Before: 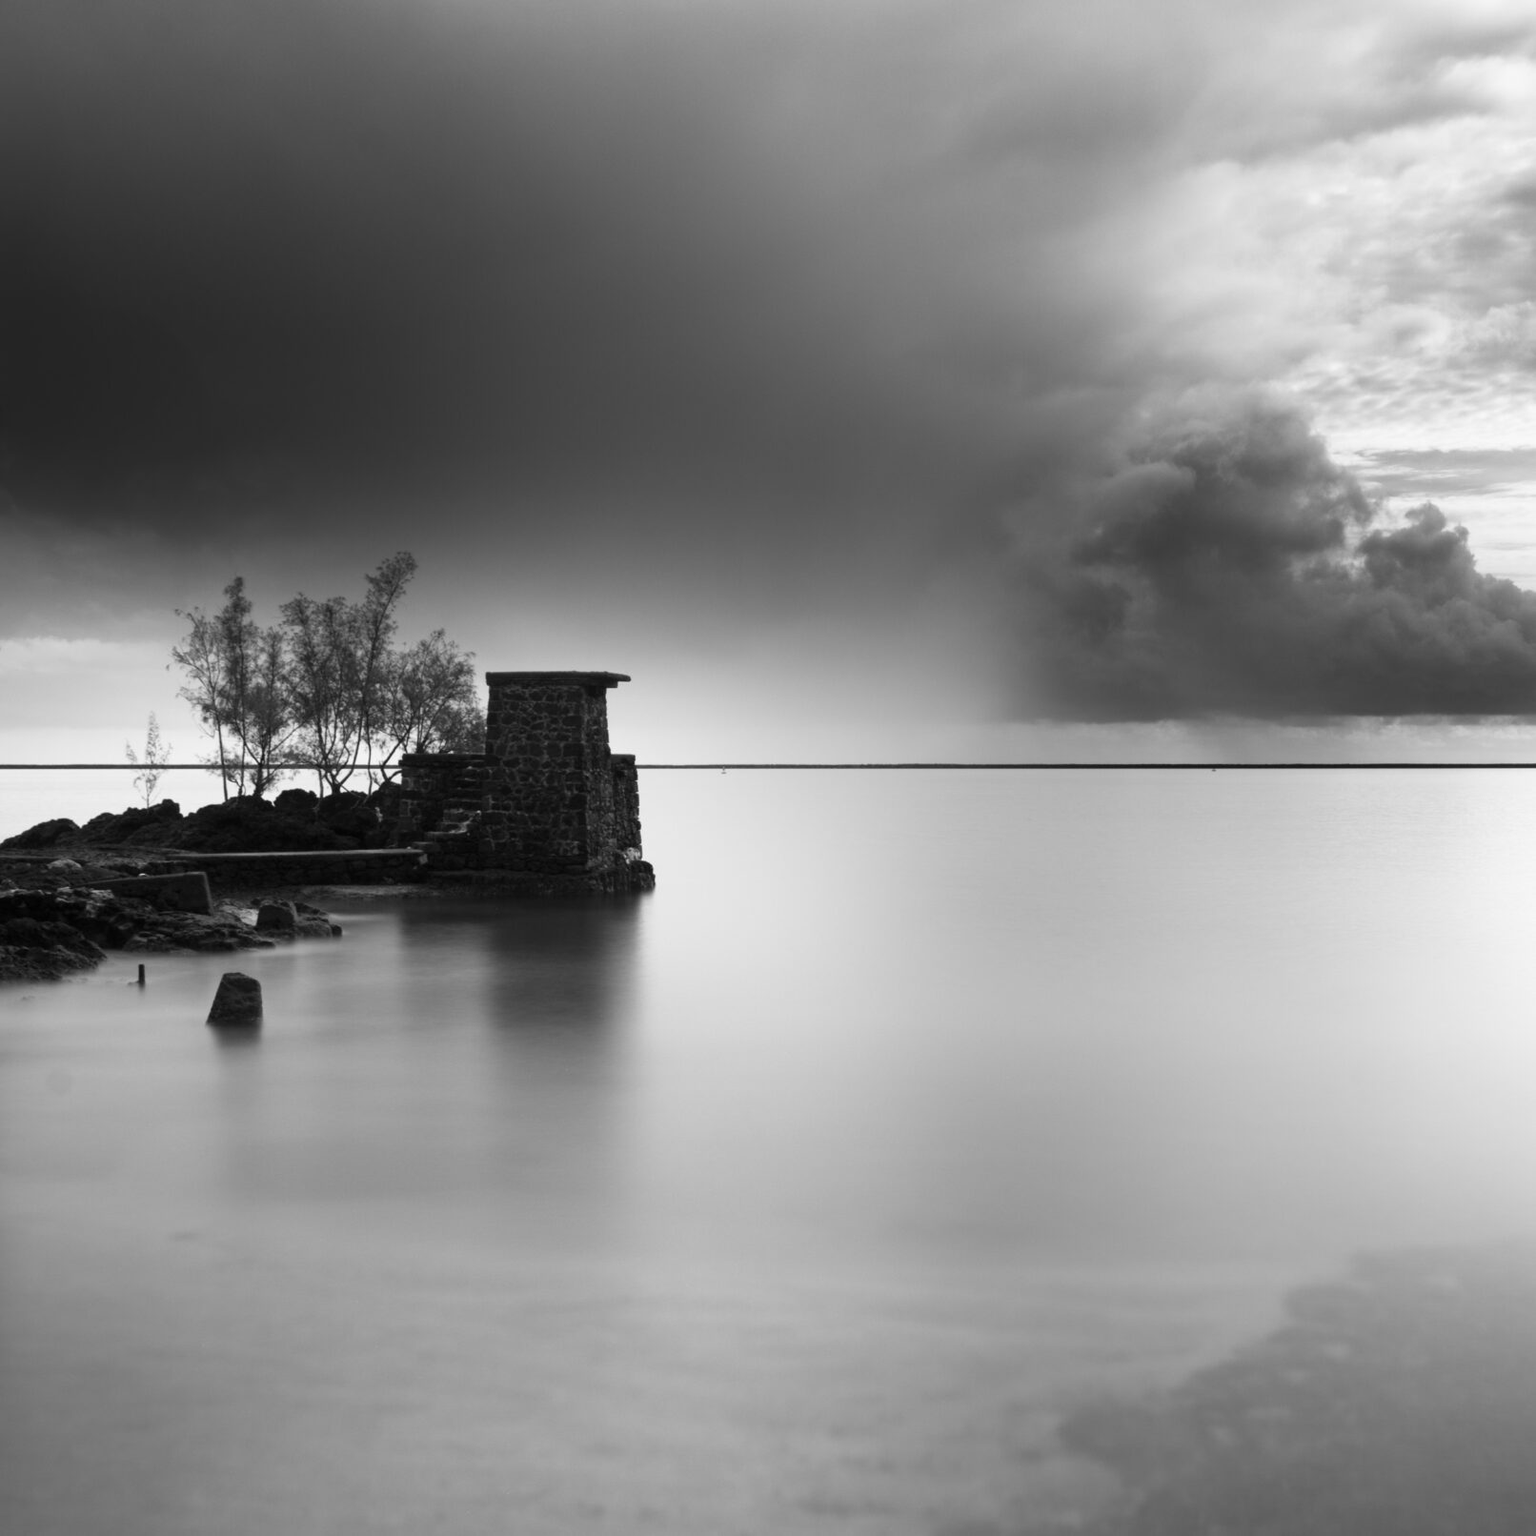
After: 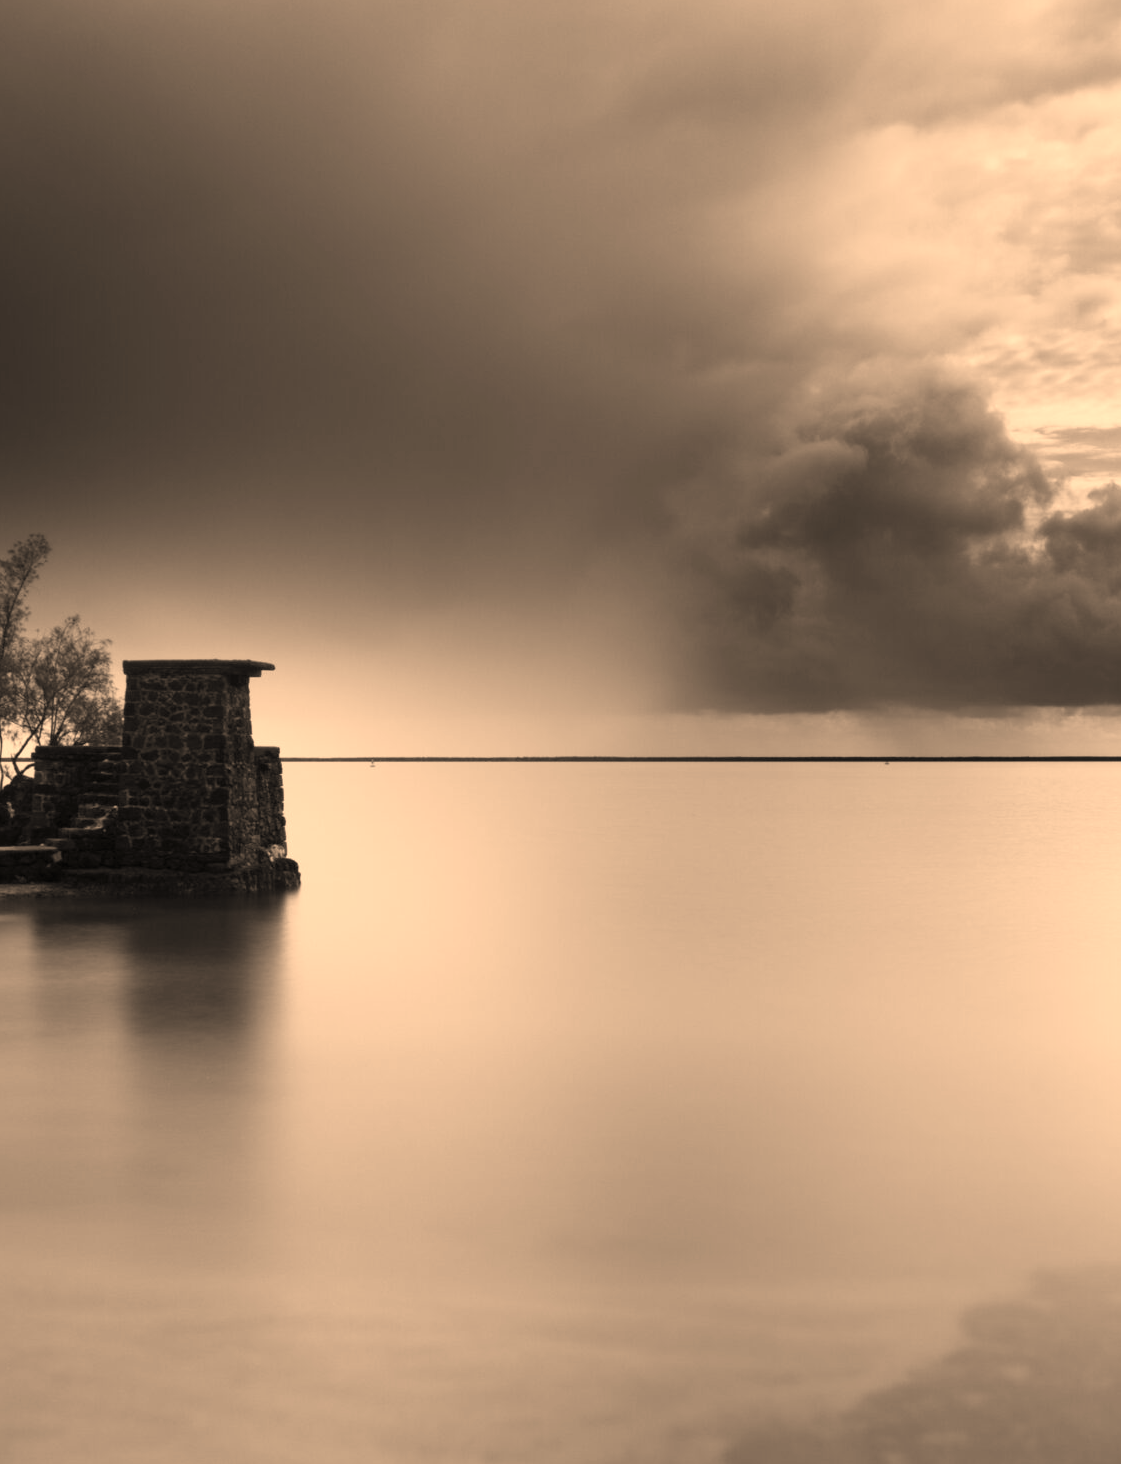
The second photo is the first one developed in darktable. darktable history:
color correction: highlights a* 15, highlights b* 31.55
crop and rotate: left 24.034%, top 2.838%, right 6.406%, bottom 6.299%
exposure: exposure 0 EV, compensate highlight preservation false
